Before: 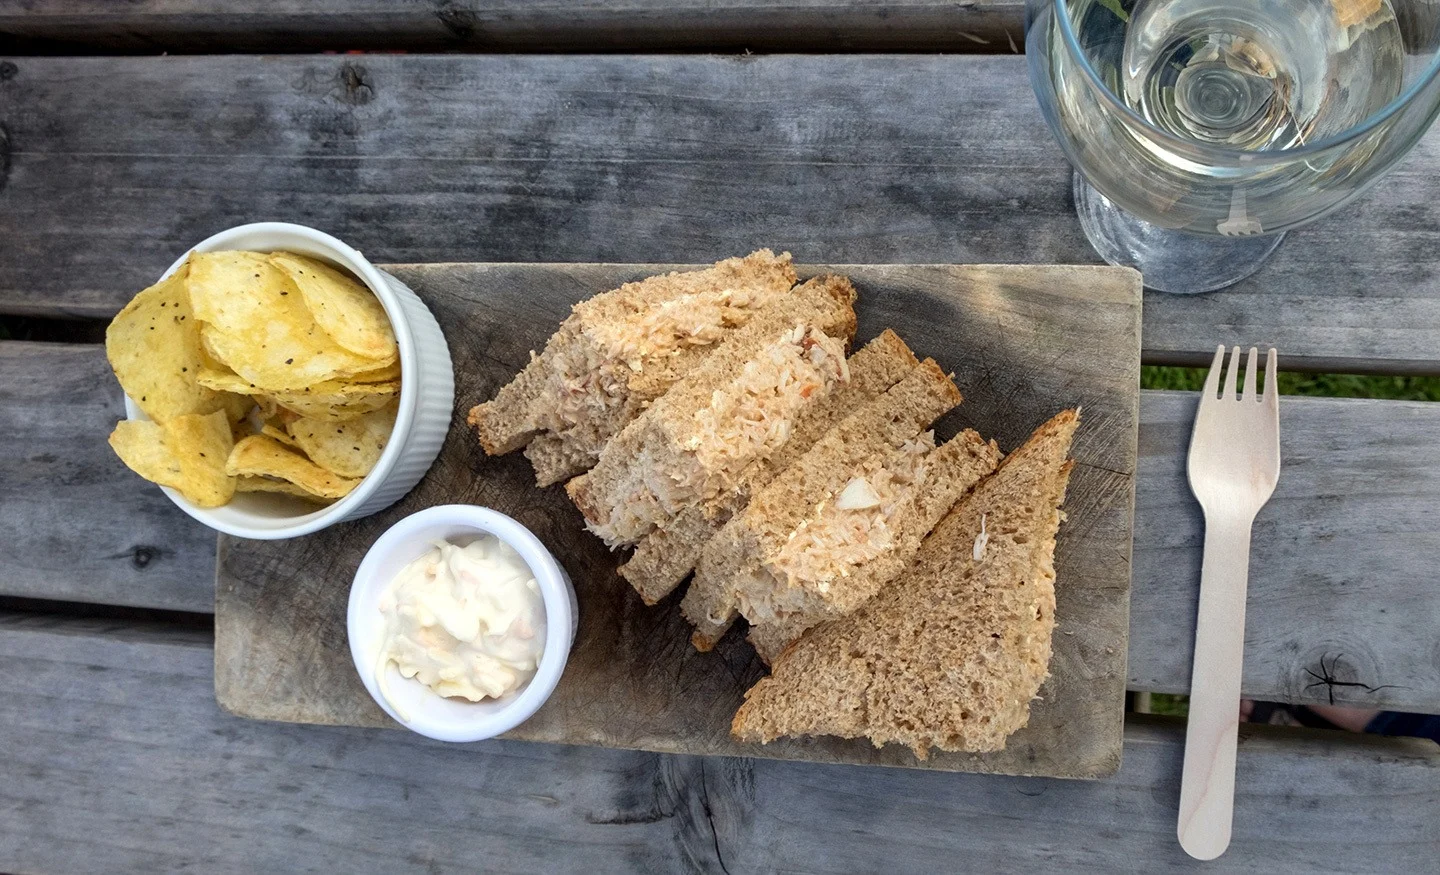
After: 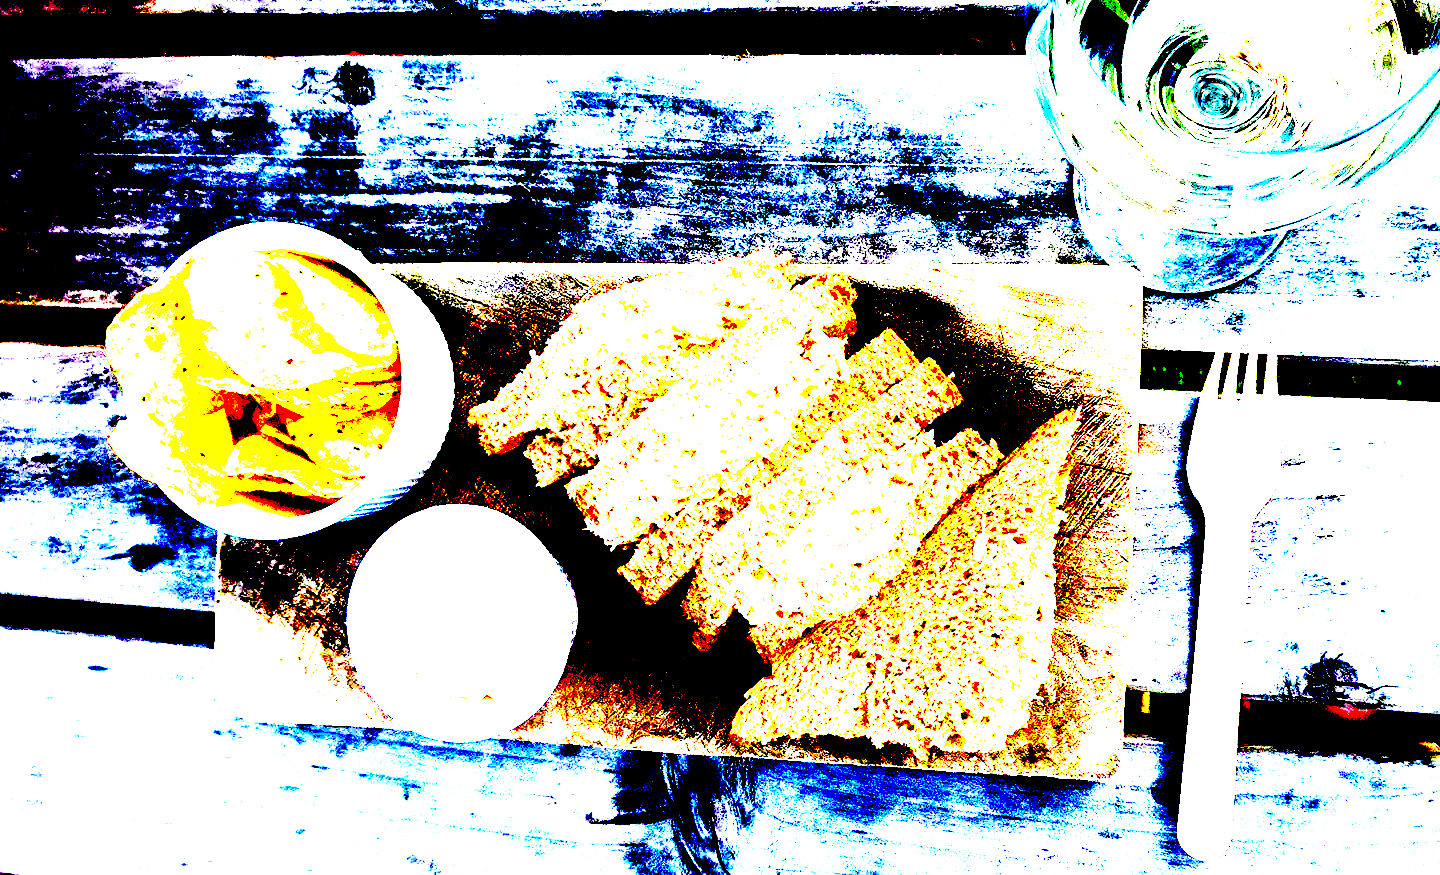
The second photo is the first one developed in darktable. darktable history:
exposure: black level correction 0.1, exposure 3 EV, compensate highlight preservation false
